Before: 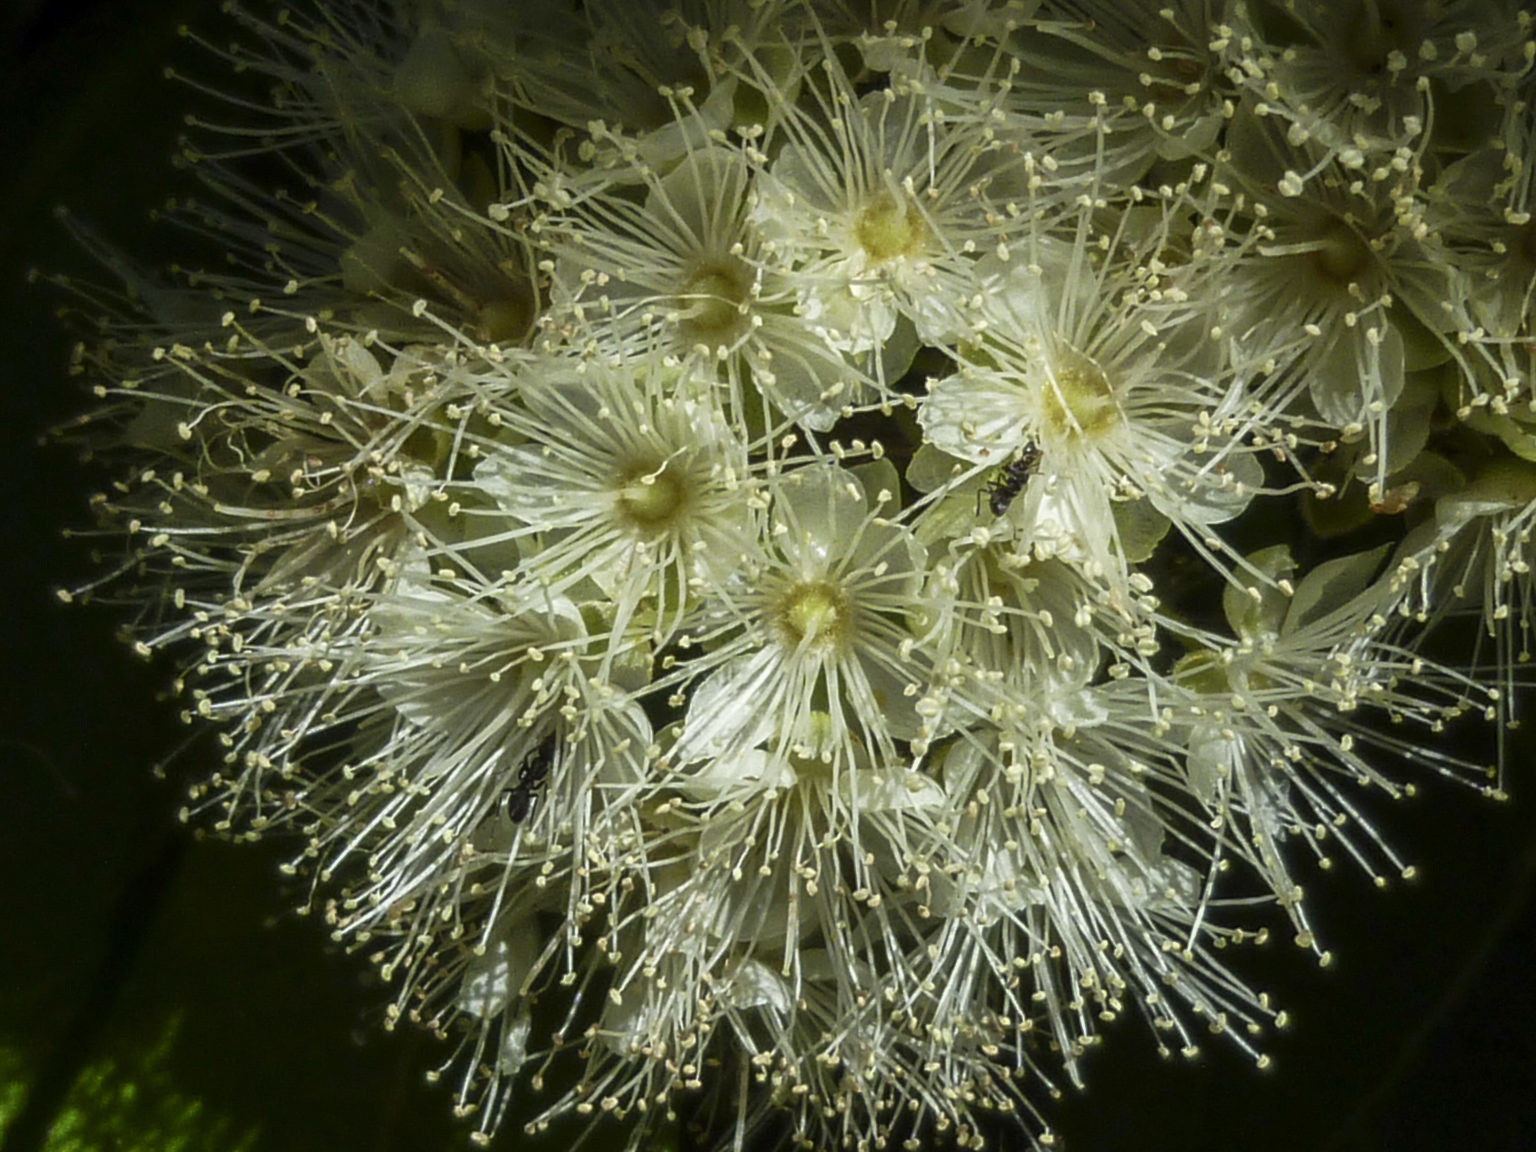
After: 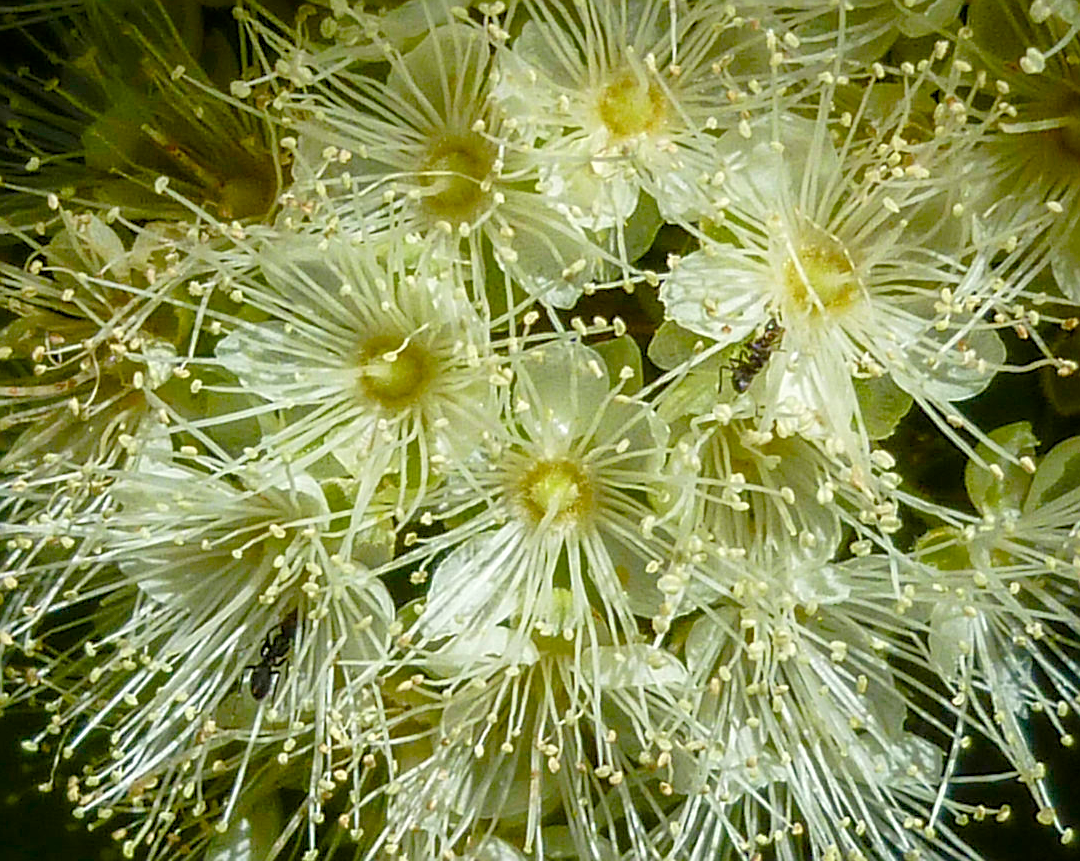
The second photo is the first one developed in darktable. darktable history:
crop and rotate: left 16.81%, top 10.712%, right 12.84%, bottom 14.518%
color balance rgb: perceptual saturation grading › global saturation 20%, perceptual saturation grading › highlights -25.756%, perceptual saturation grading › shadows 49.661%, global vibrance 24.079%, contrast -25.24%
sharpen: on, module defaults
exposure: exposure 0.602 EV, compensate exposure bias true, compensate highlight preservation false
color correction: highlights b* 0.049, saturation 0.985
shadows and highlights: radius 120.73, shadows 22.05, white point adjustment -9.57, highlights -12.4, soften with gaussian
tone equalizer: -8 EV -0.786 EV, -7 EV -0.695 EV, -6 EV -0.598 EV, -5 EV -0.39 EV, -3 EV 0.372 EV, -2 EV 0.6 EV, -1 EV 0.7 EV, +0 EV 0.749 EV
